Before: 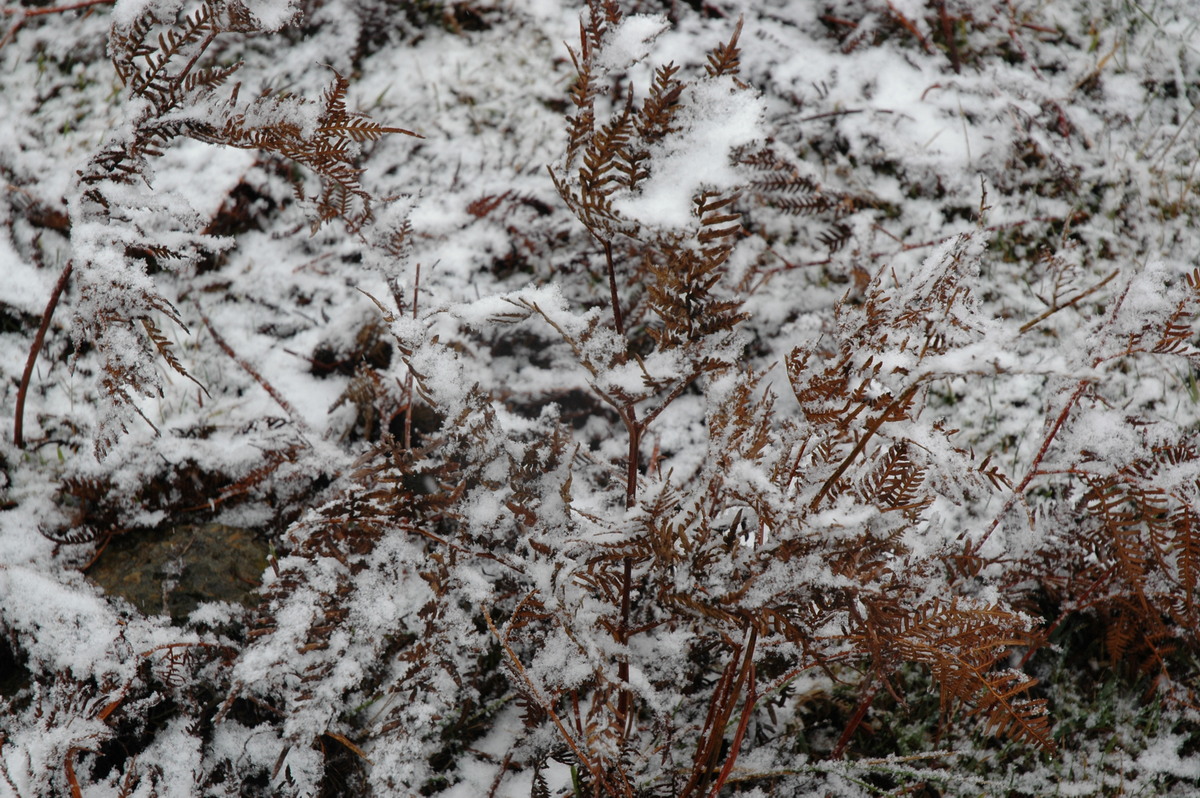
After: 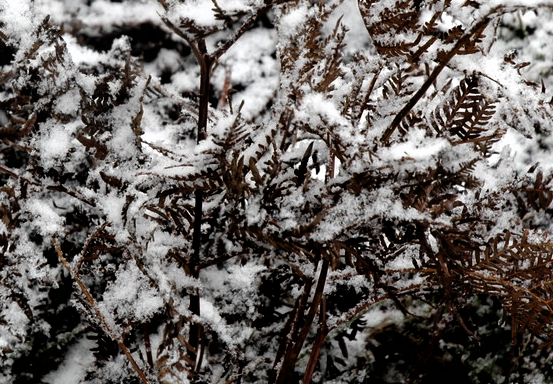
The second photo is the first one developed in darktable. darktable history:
crop: left 35.777%, top 46.002%, right 18.08%, bottom 5.83%
filmic rgb: black relative exposure -8.25 EV, white relative exposure 2.21 EV, hardness 7.09, latitude 86.13%, contrast 1.688, highlights saturation mix -4.38%, shadows ↔ highlights balance -2.13%, iterations of high-quality reconstruction 0
